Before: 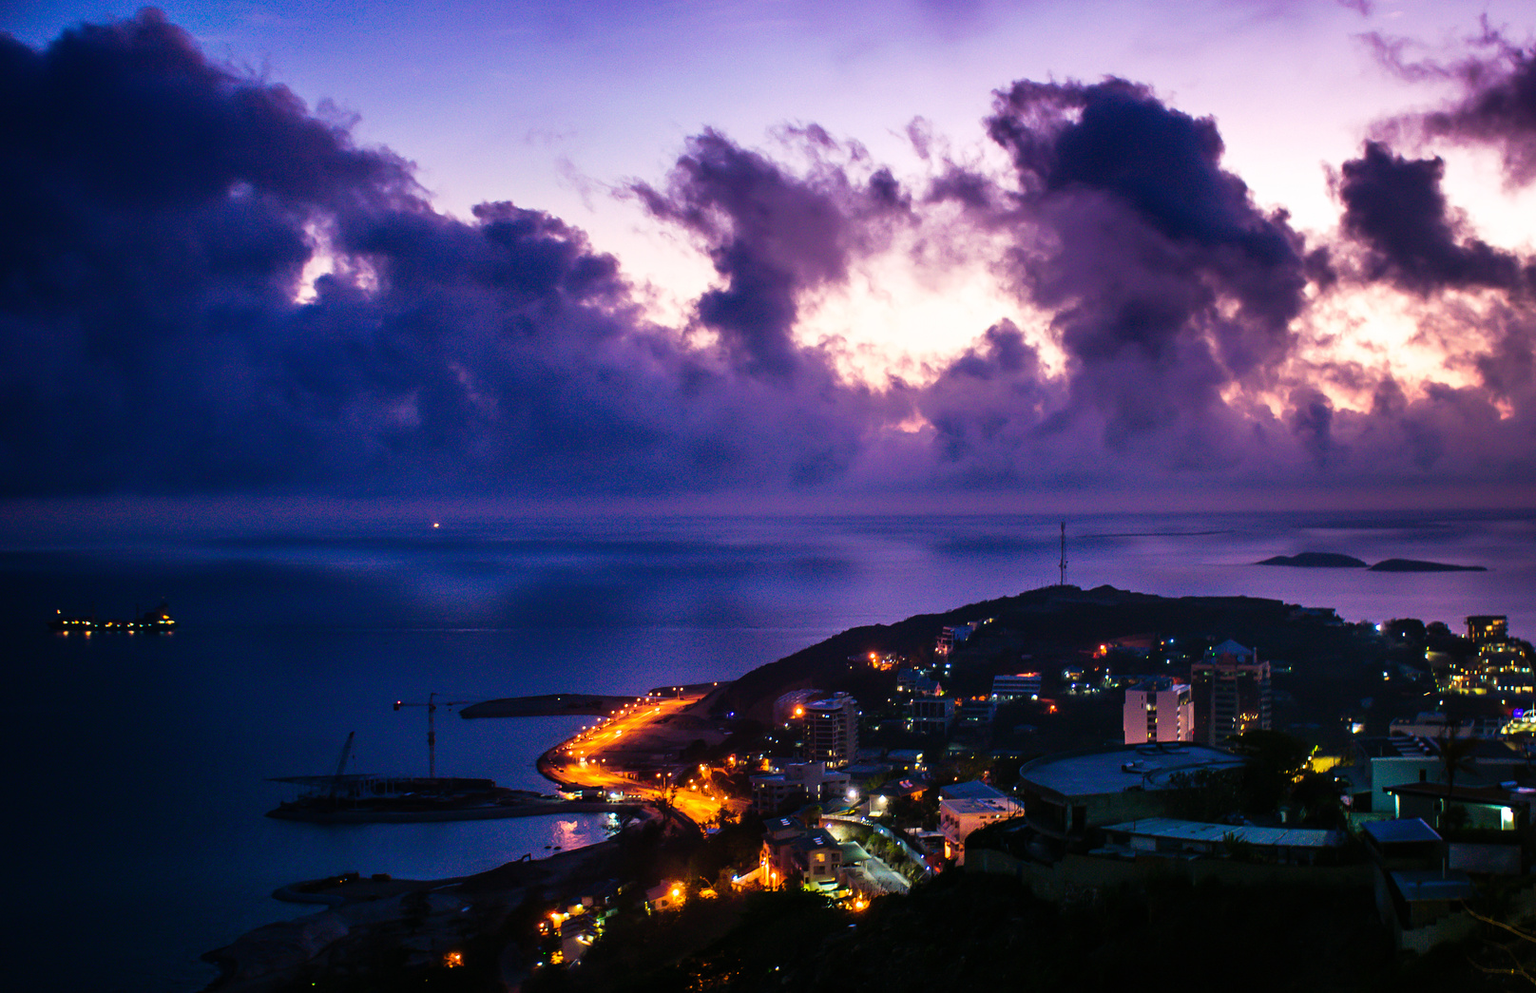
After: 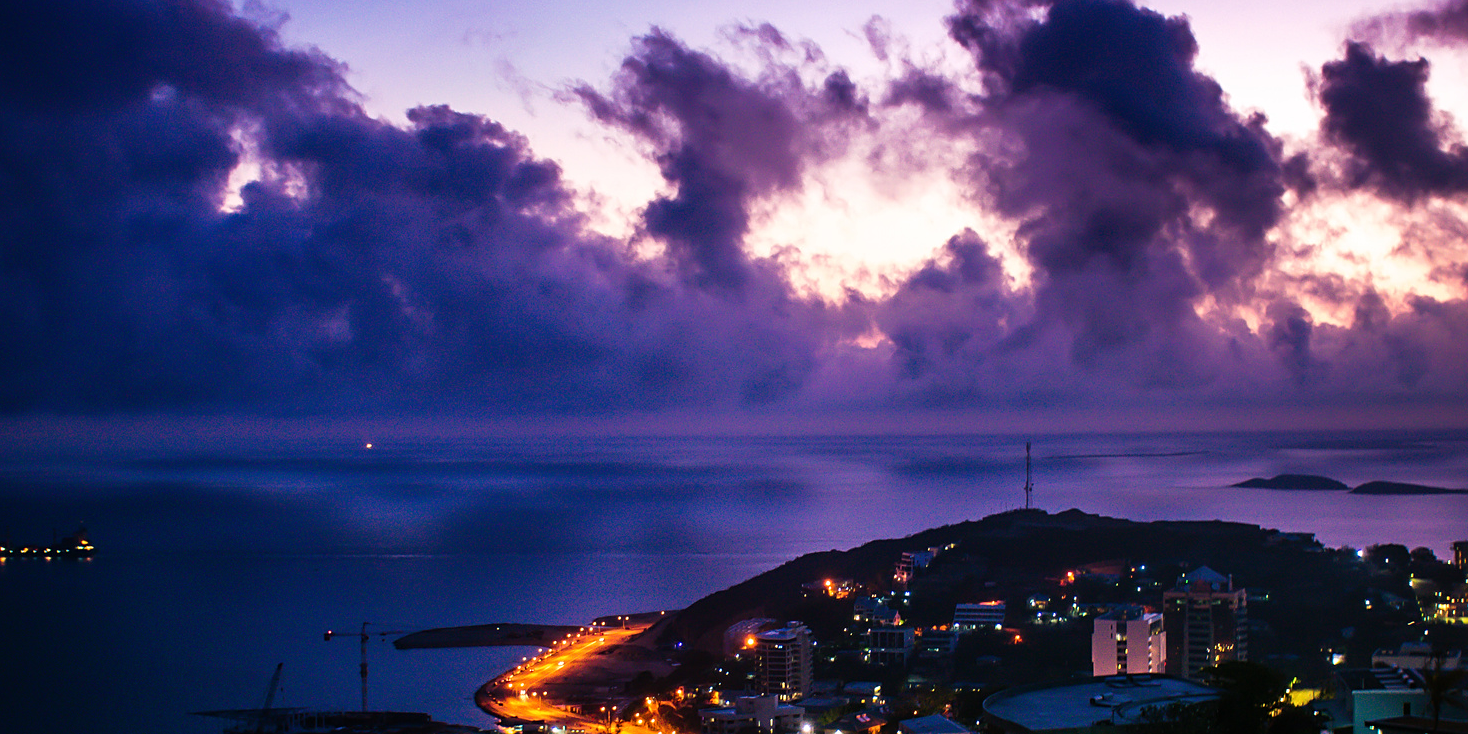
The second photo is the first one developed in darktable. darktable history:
sharpen: amount 0.2
crop: left 5.596%, top 10.314%, right 3.534%, bottom 19.395%
base curve: curves: ch0 [(0, 0) (0.297, 0.298) (1, 1)], preserve colors none
